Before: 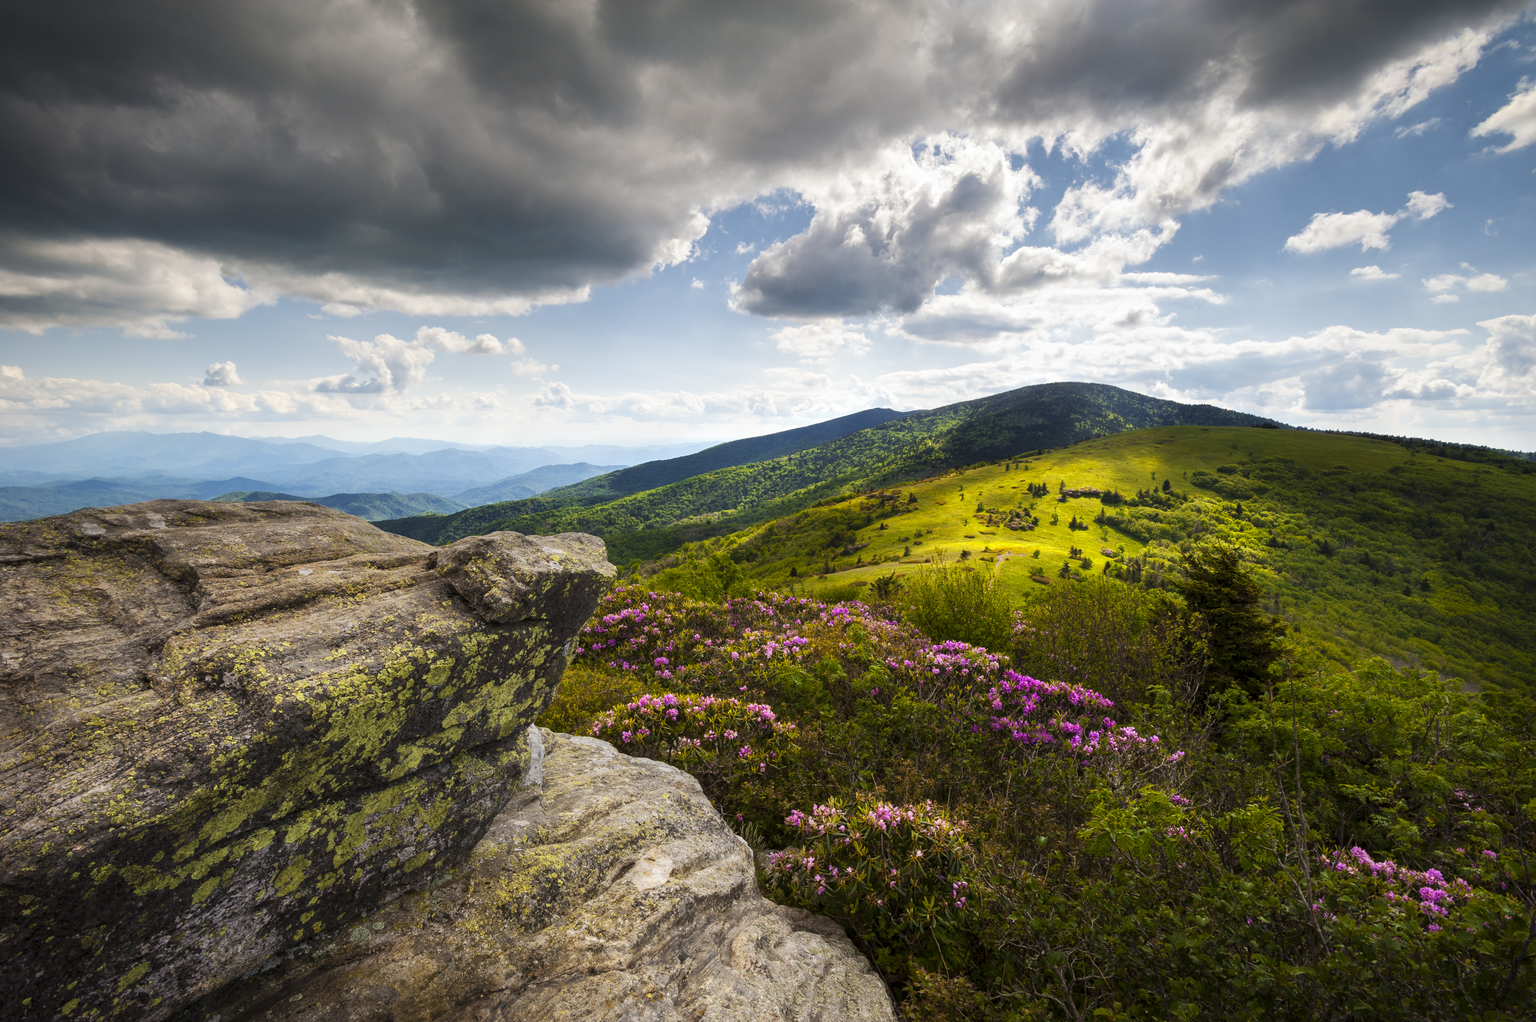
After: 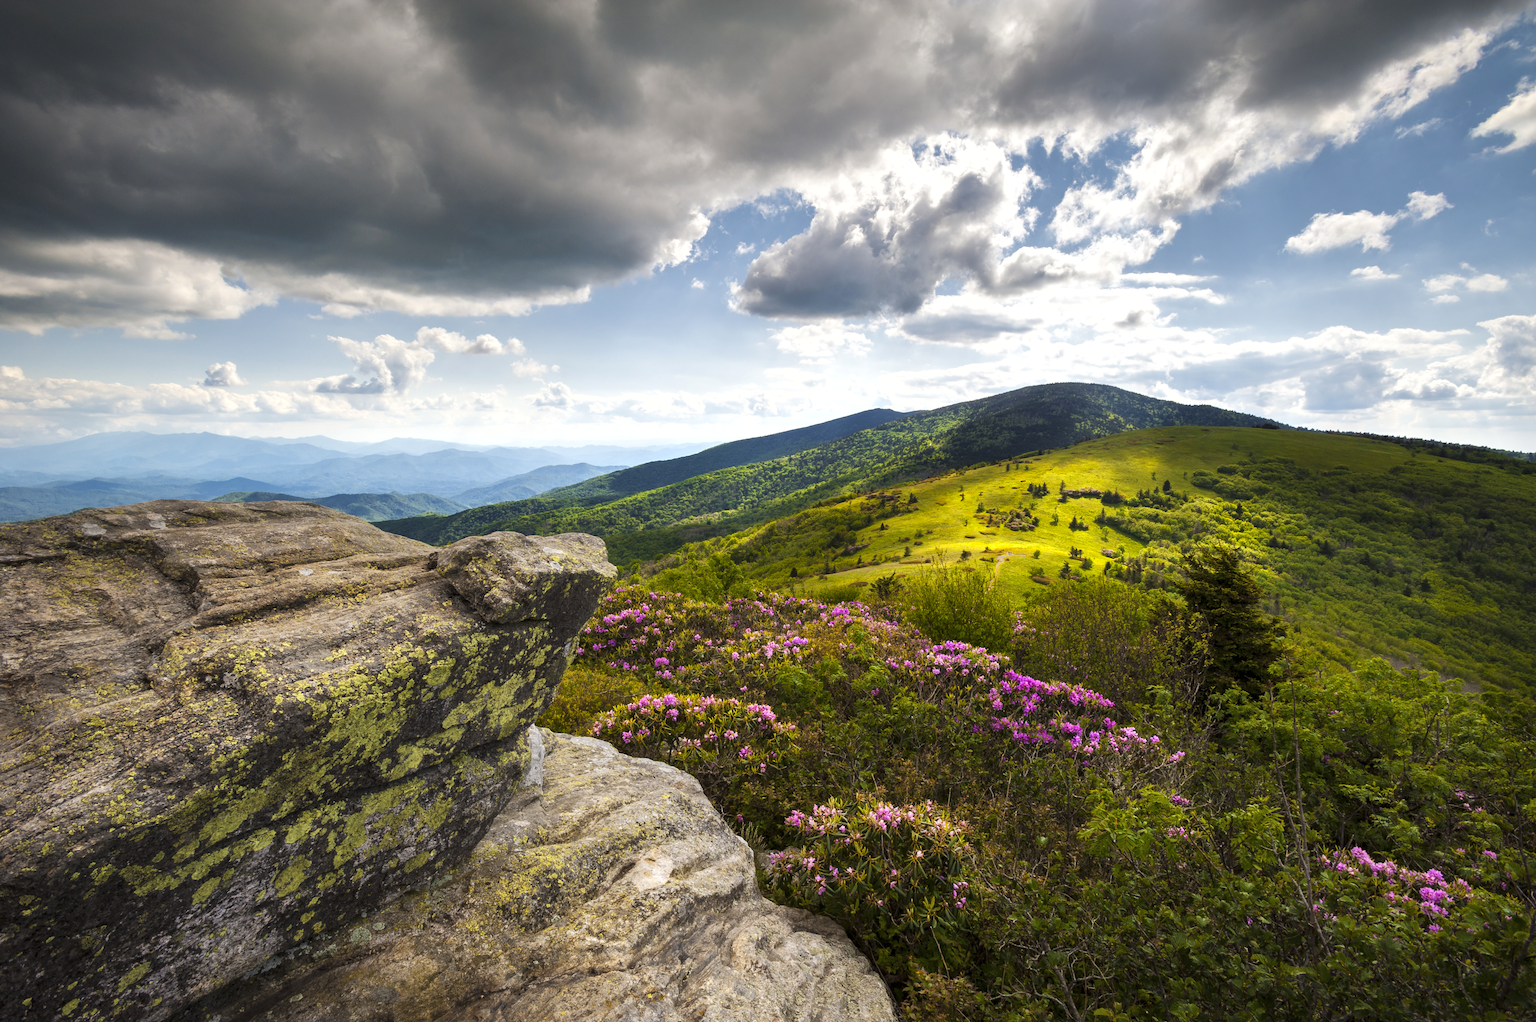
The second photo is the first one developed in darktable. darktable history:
exposure: exposure 0.2 EV, compensate highlight preservation false
shadows and highlights: shadows 29.32, highlights -29.32, low approximation 0.01, soften with gaussian
